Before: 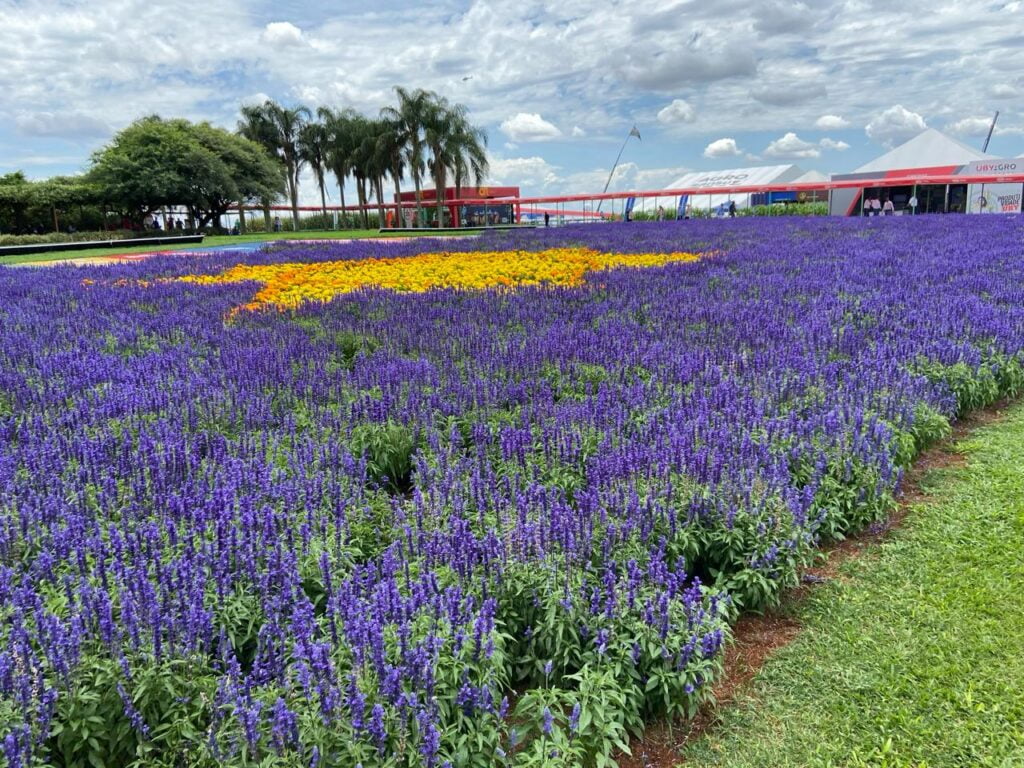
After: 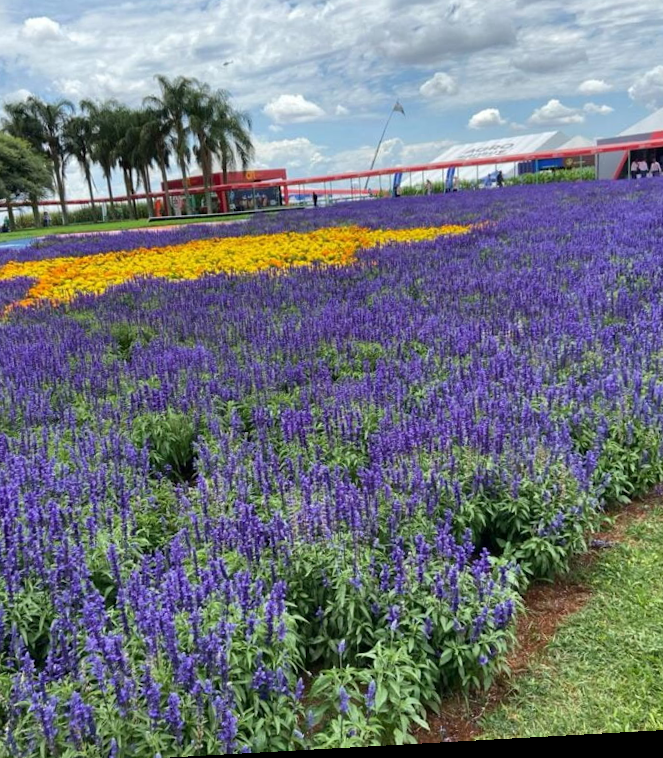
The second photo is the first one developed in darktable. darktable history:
crop and rotate: left 22.918%, top 5.629%, right 14.711%, bottom 2.247%
rotate and perspective: rotation -3.18°, automatic cropping off
